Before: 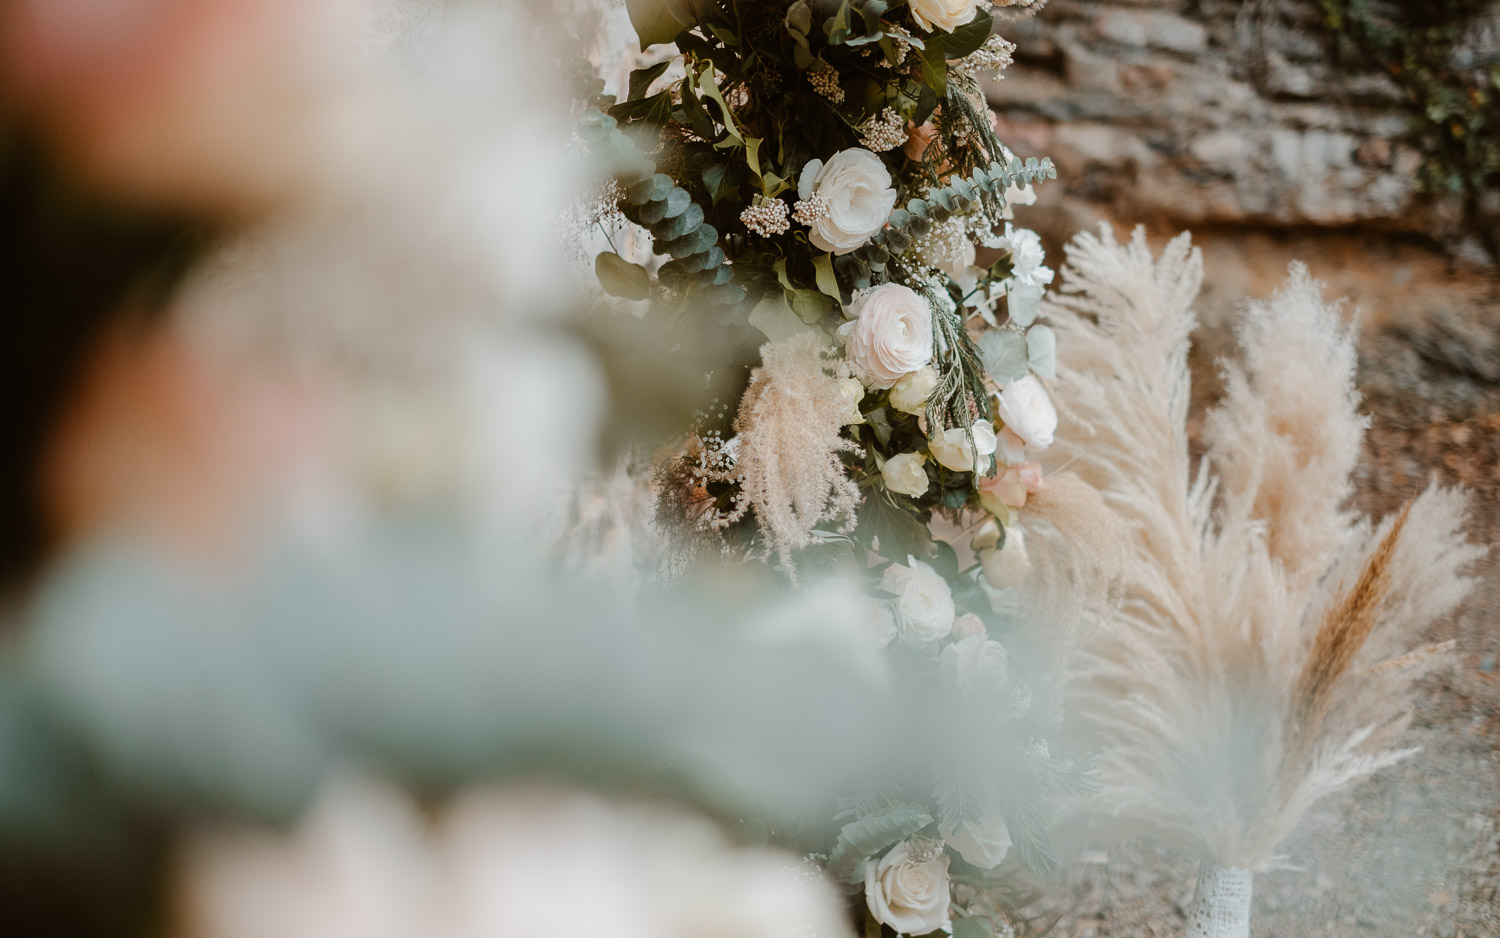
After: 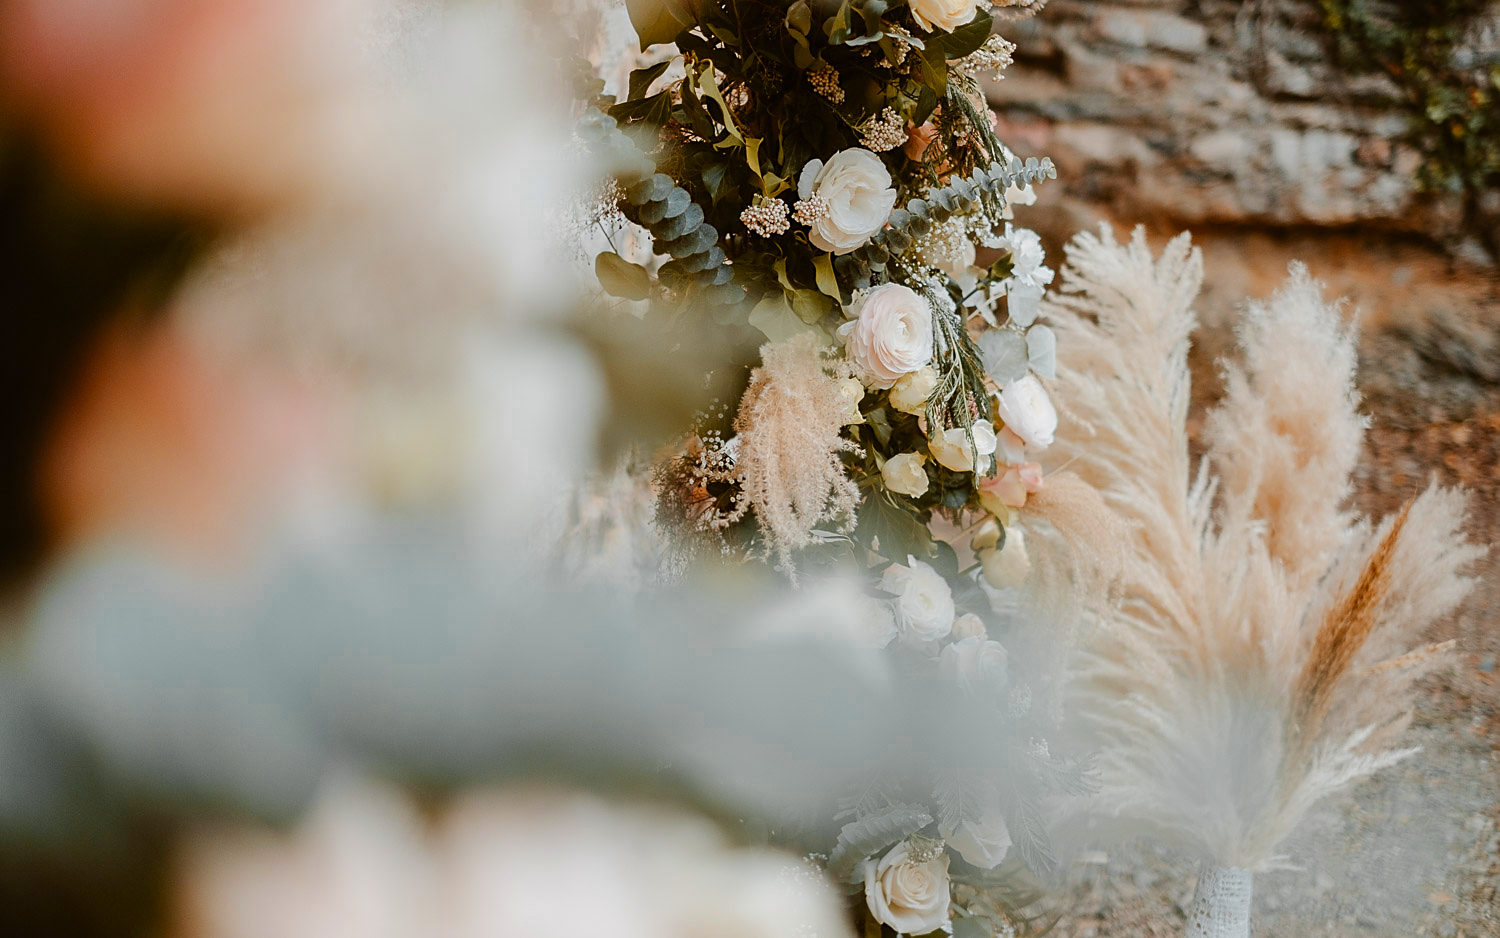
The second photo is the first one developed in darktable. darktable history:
color zones: curves: ch0 [(0, 0.499) (0.143, 0.5) (0.286, 0.5) (0.429, 0.476) (0.571, 0.284) (0.714, 0.243) (0.857, 0.449) (1, 0.499)]; ch1 [(0, 0.532) (0.143, 0.645) (0.286, 0.696) (0.429, 0.211) (0.571, 0.504) (0.714, 0.493) (0.857, 0.495) (1, 0.532)]; ch2 [(0, 0.5) (0.143, 0.5) (0.286, 0.427) (0.429, 0.324) (0.571, 0.5) (0.714, 0.5) (0.857, 0.5) (1, 0.5)]
sharpen: radius 1.864, amount 0.398, threshold 1.271
shadows and highlights: radius 264.75, soften with gaussian
base curve: curves: ch0 [(0, 0) (0.283, 0.295) (1, 1)], preserve colors none
